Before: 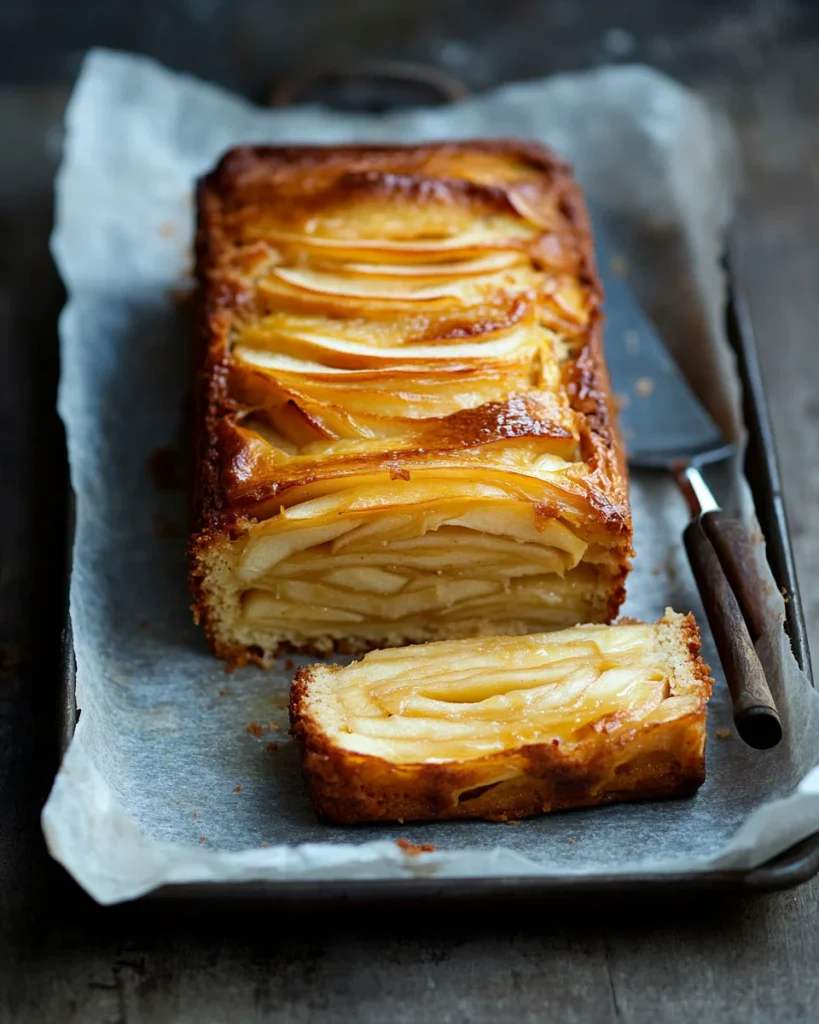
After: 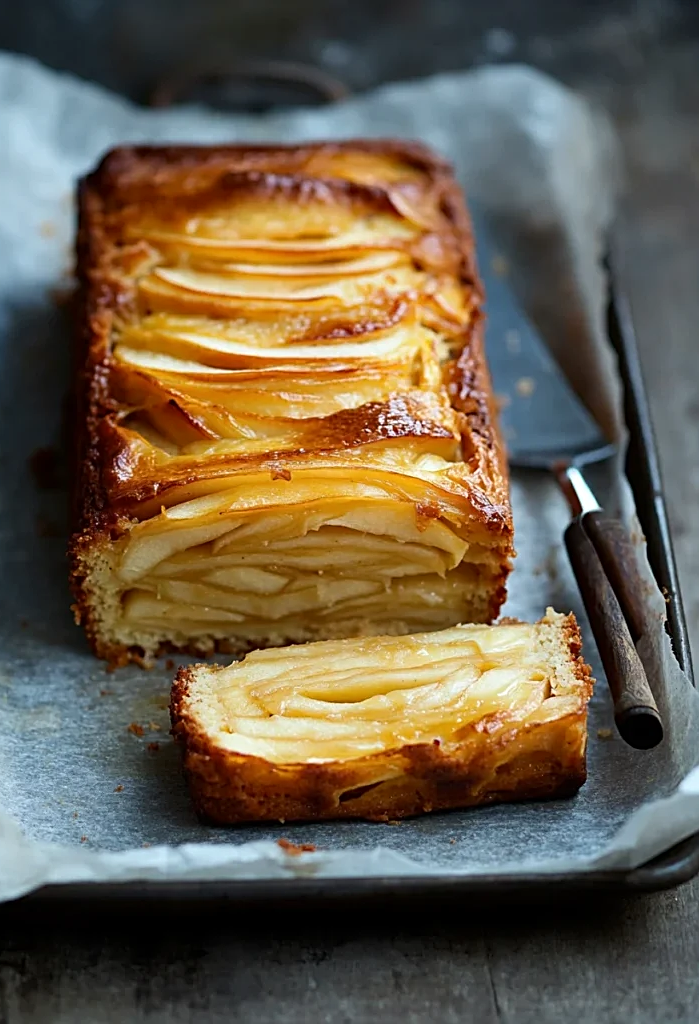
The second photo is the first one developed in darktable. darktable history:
crop and rotate: left 14.64%
sharpen: amount 0.493
contrast brightness saturation: contrast 0.071
